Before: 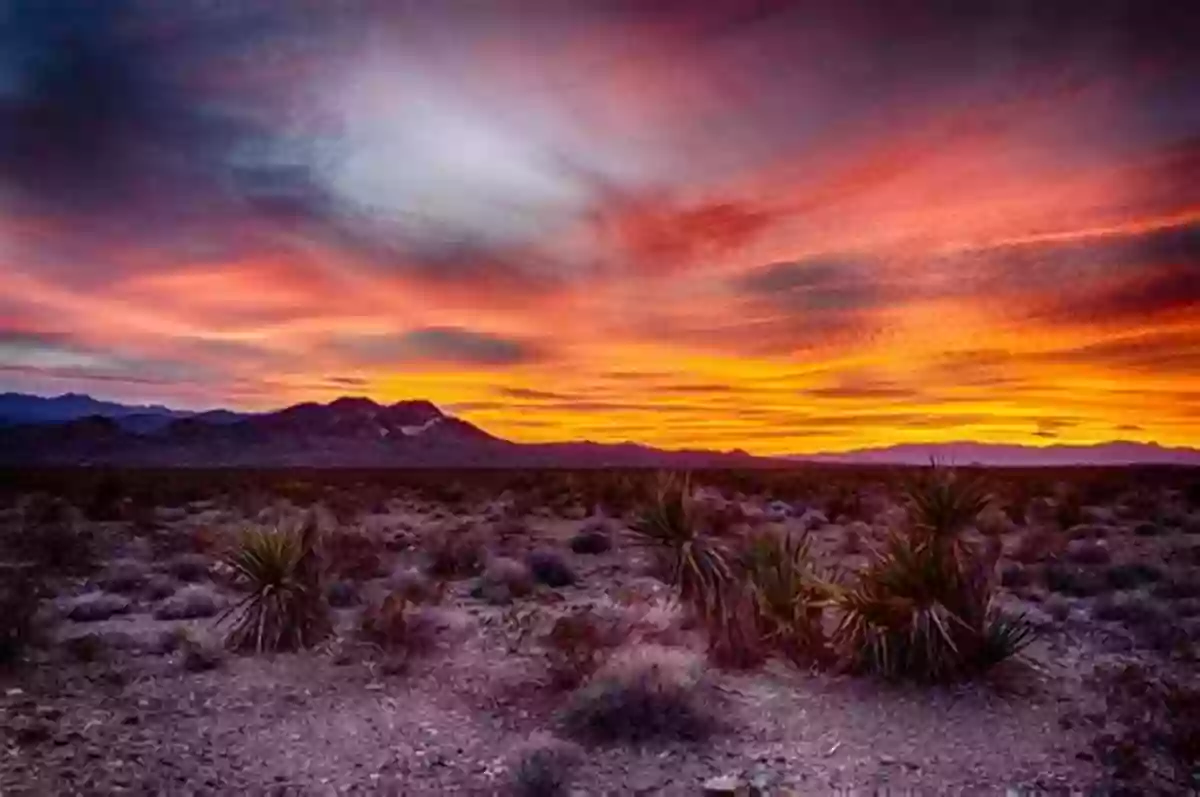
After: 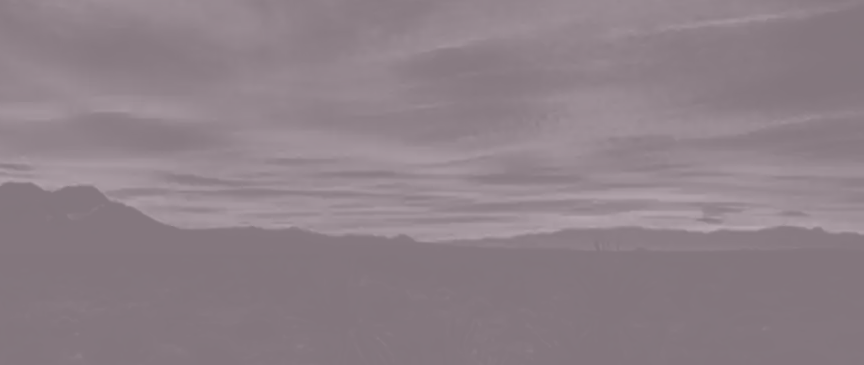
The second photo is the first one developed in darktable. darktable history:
exposure: black level correction -0.002, exposure 0.708 EV, compensate exposure bias true, compensate highlight preservation false
white balance: emerald 1
colorize: hue 25.2°, saturation 83%, source mix 82%, lightness 79%, version 1
contrast brightness saturation: contrast 0.02, brightness -1, saturation -1
crop and rotate: left 27.938%, top 27.046%, bottom 27.046%
tone equalizer: -8 EV -2 EV, -7 EV -2 EV, -6 EV -2 EV, -5 EV -2 EV, -4 EV -2 EV, -3 EV -2 EV, -2 EV -2 EV, -1 EV -1.63 EV, +0 EV -2 EV
